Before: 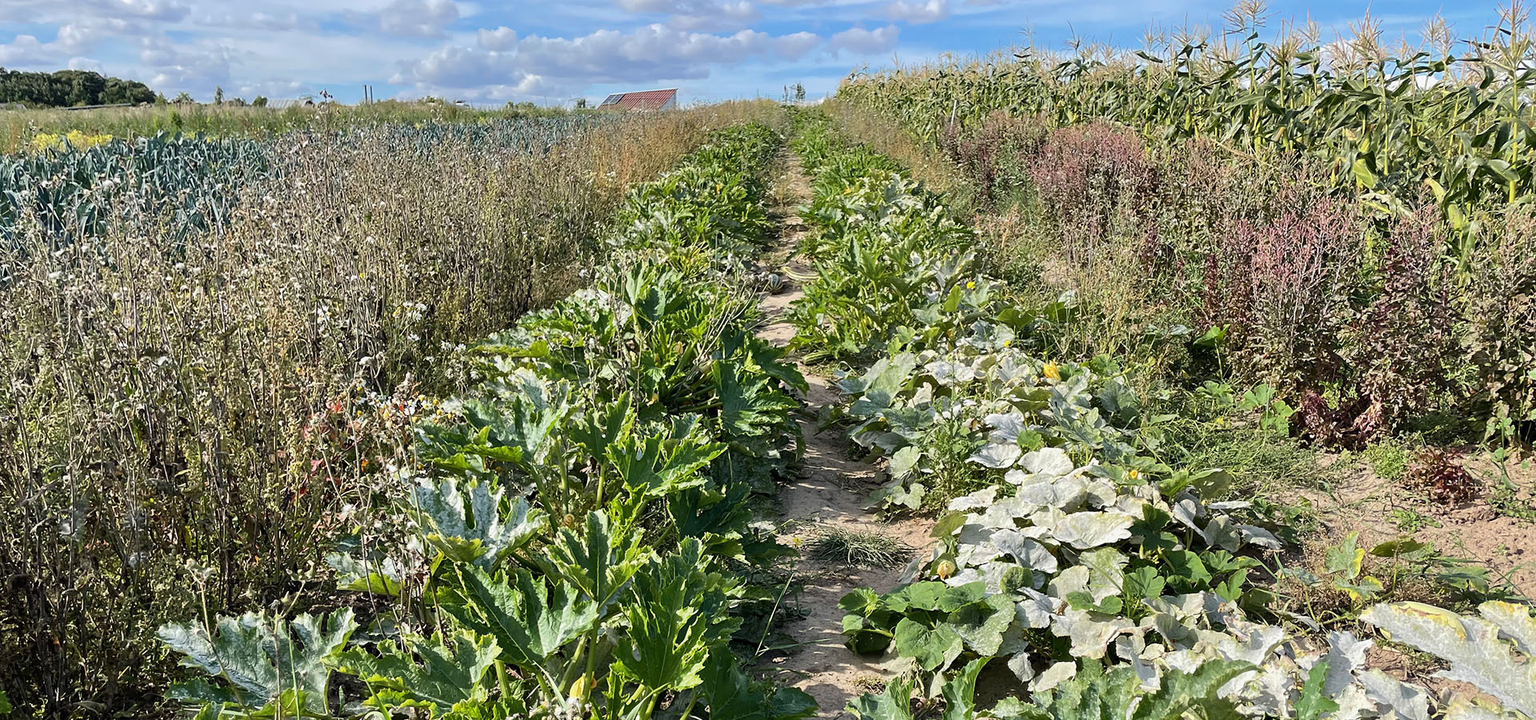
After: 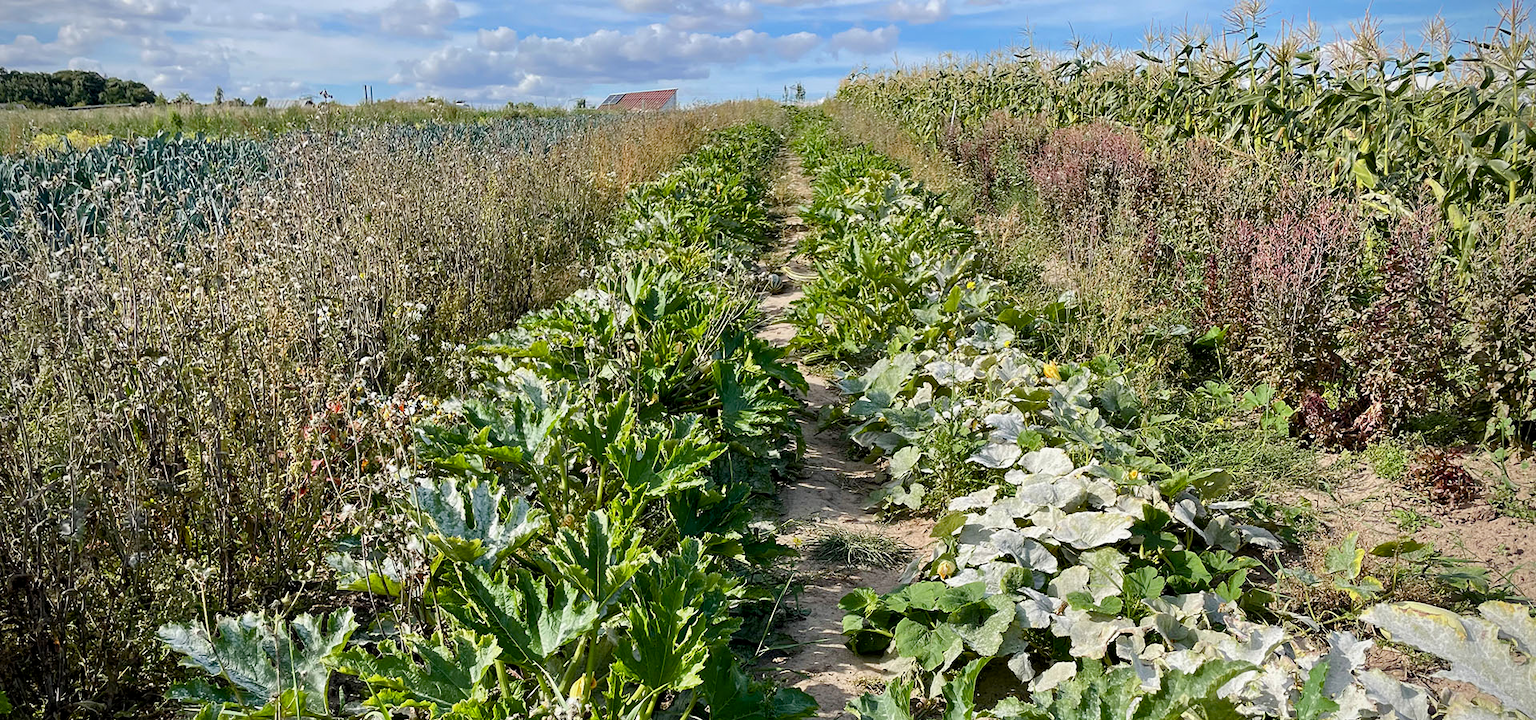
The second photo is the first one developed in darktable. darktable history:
vignetting: fall-off radius 63.29%, brightness -0.589, saturation -0.113
color balance rgb: perceptual saturation grading › global saturation 14.378%, perceptual saturation grading › highlights -25.614%, perceptual saturation grading › shadows 29.9%
